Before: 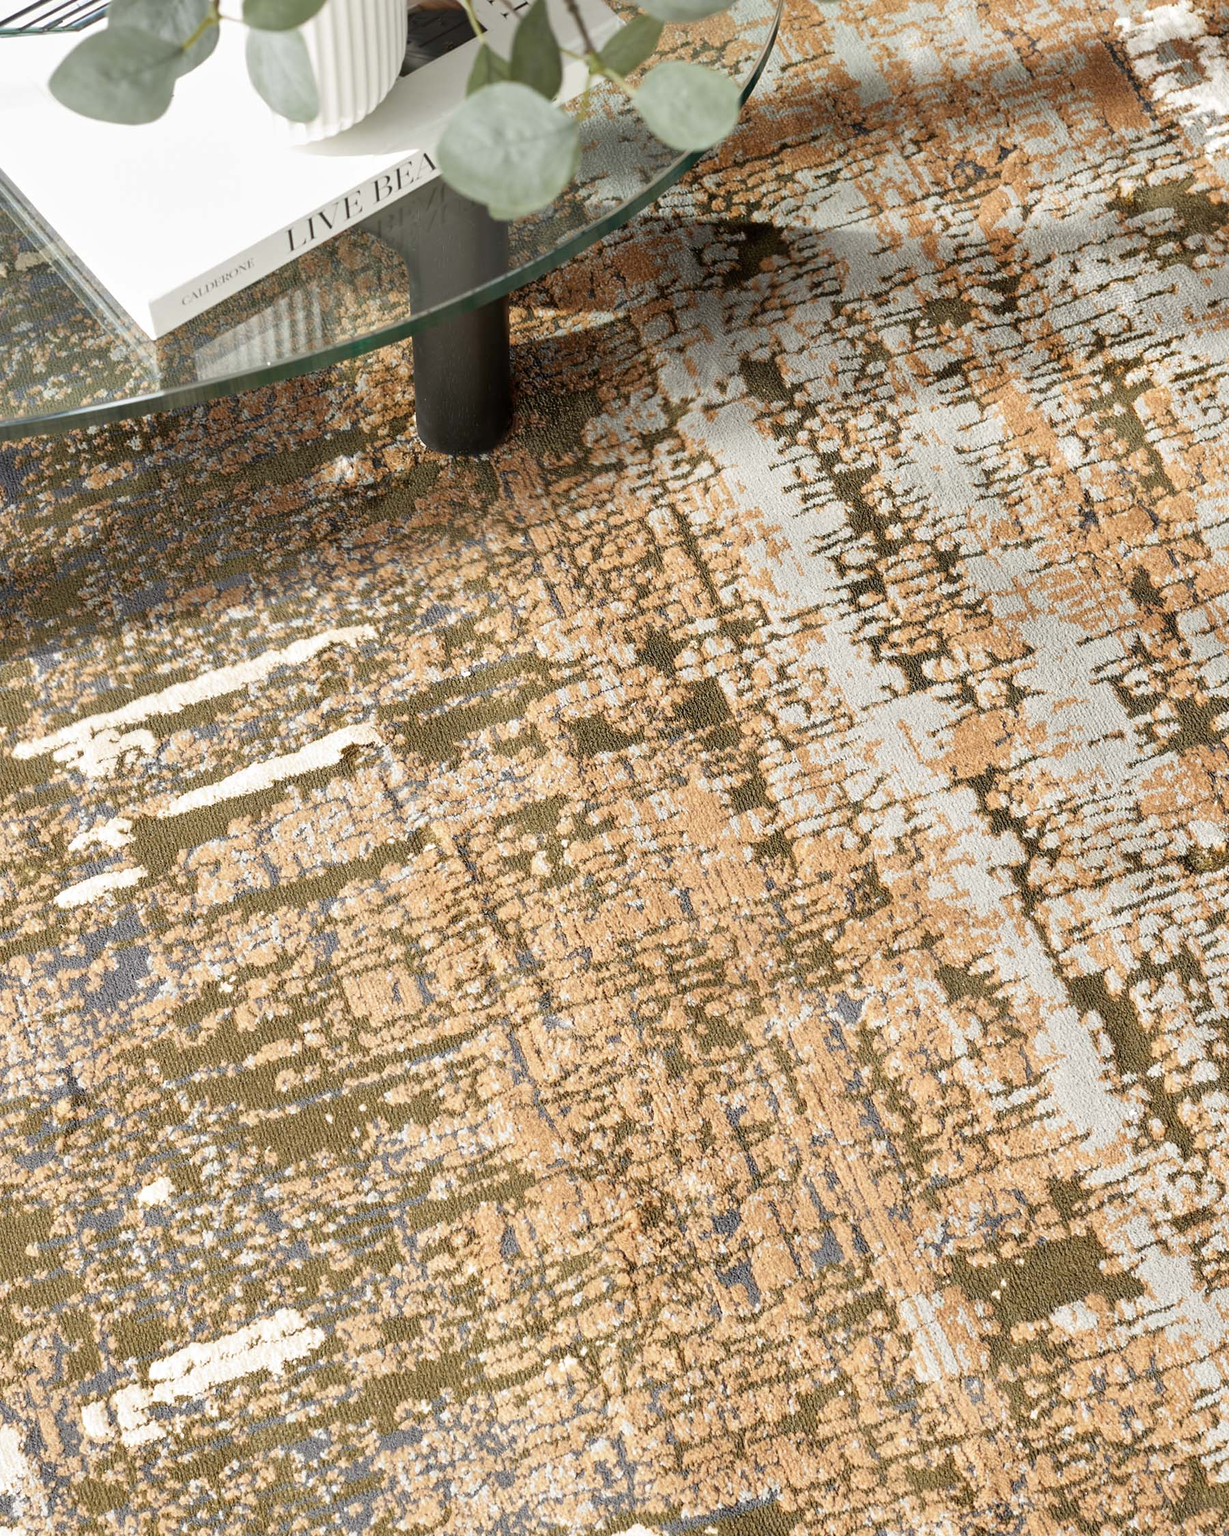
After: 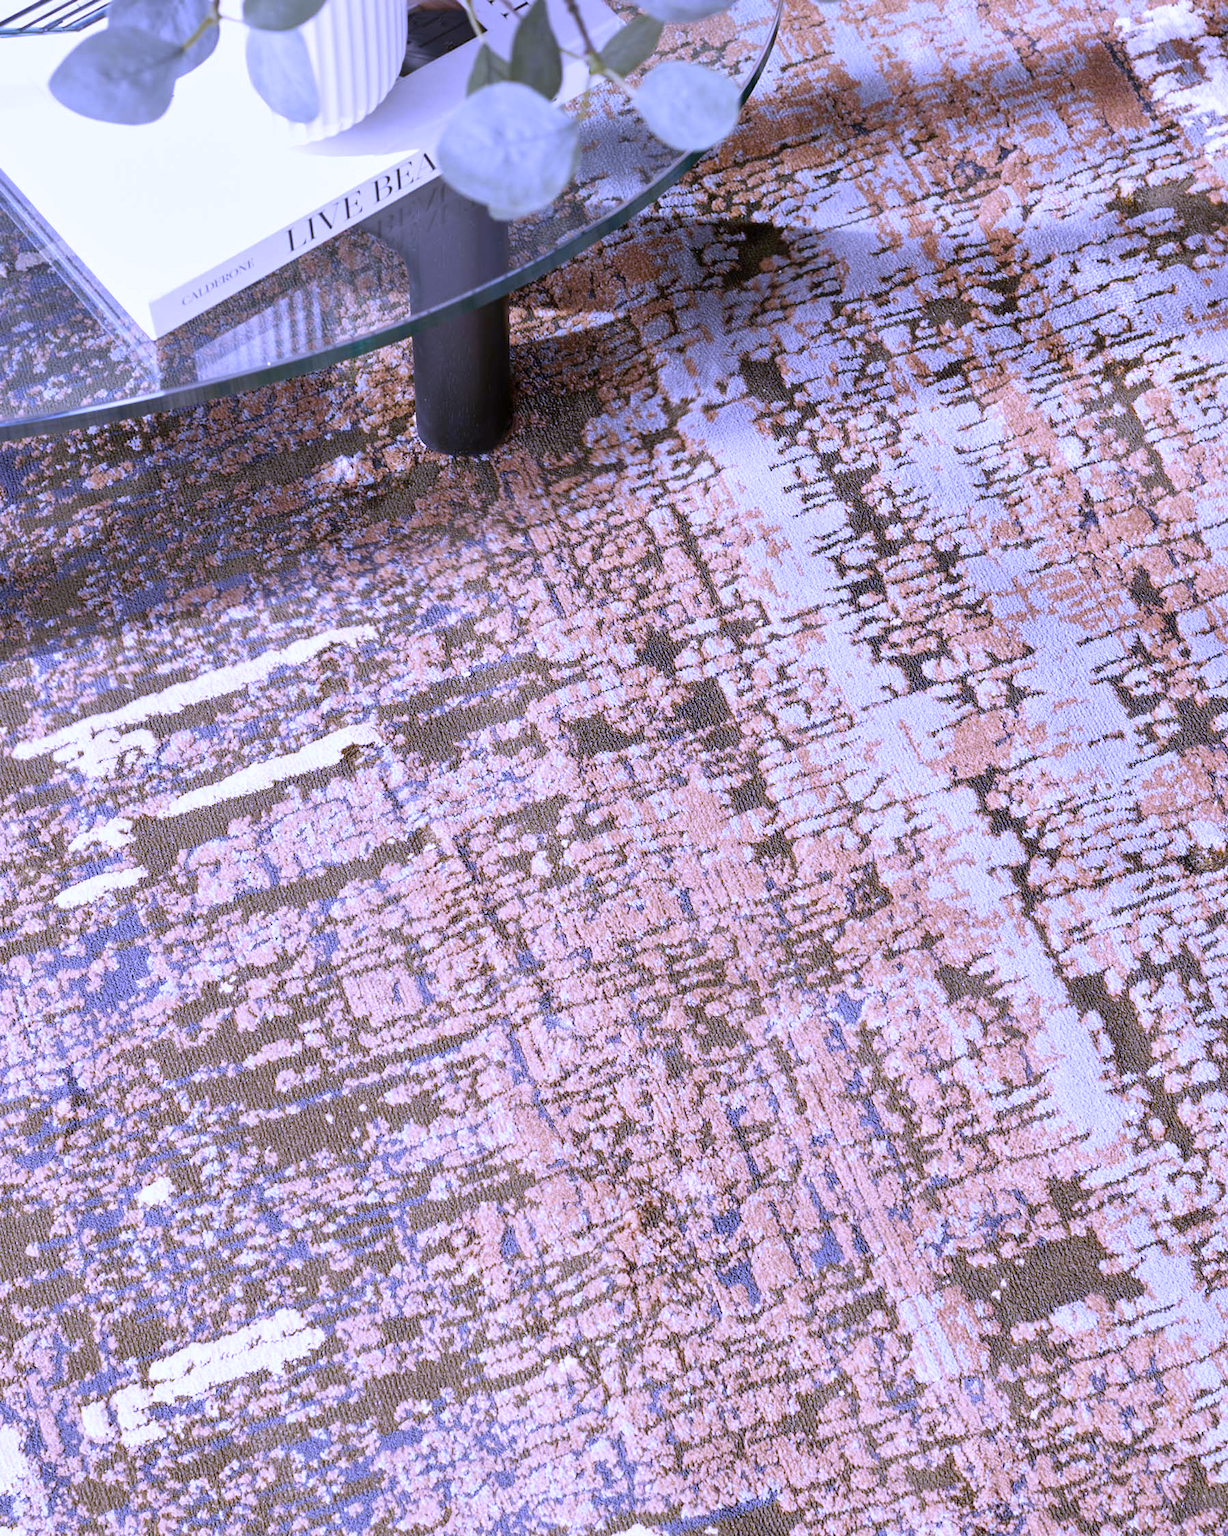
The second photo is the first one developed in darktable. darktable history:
vibrance: vibrance 10%
white balance: red 0.98, blue 1.61
